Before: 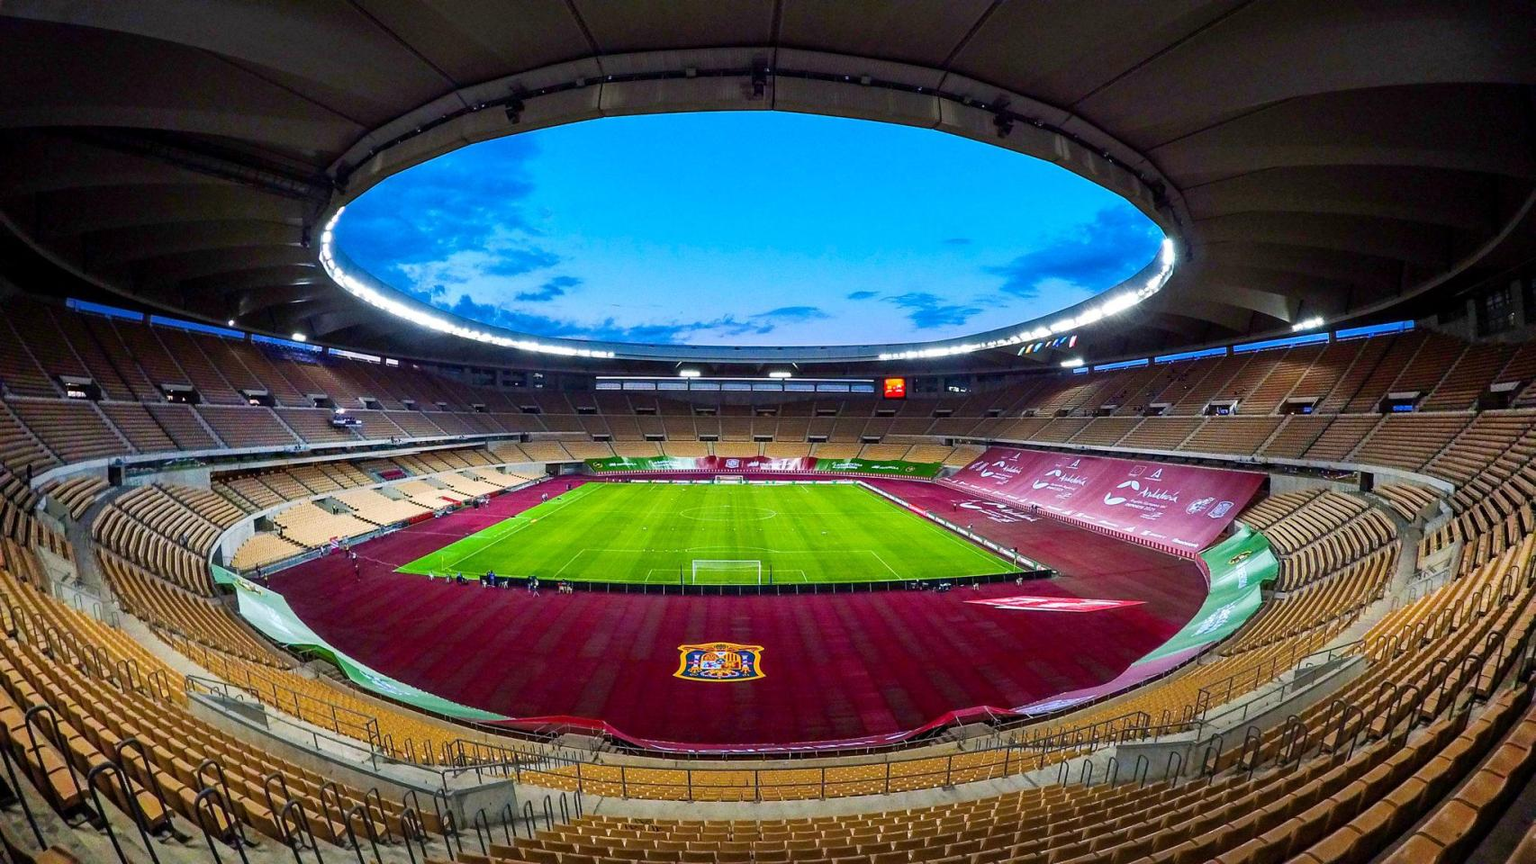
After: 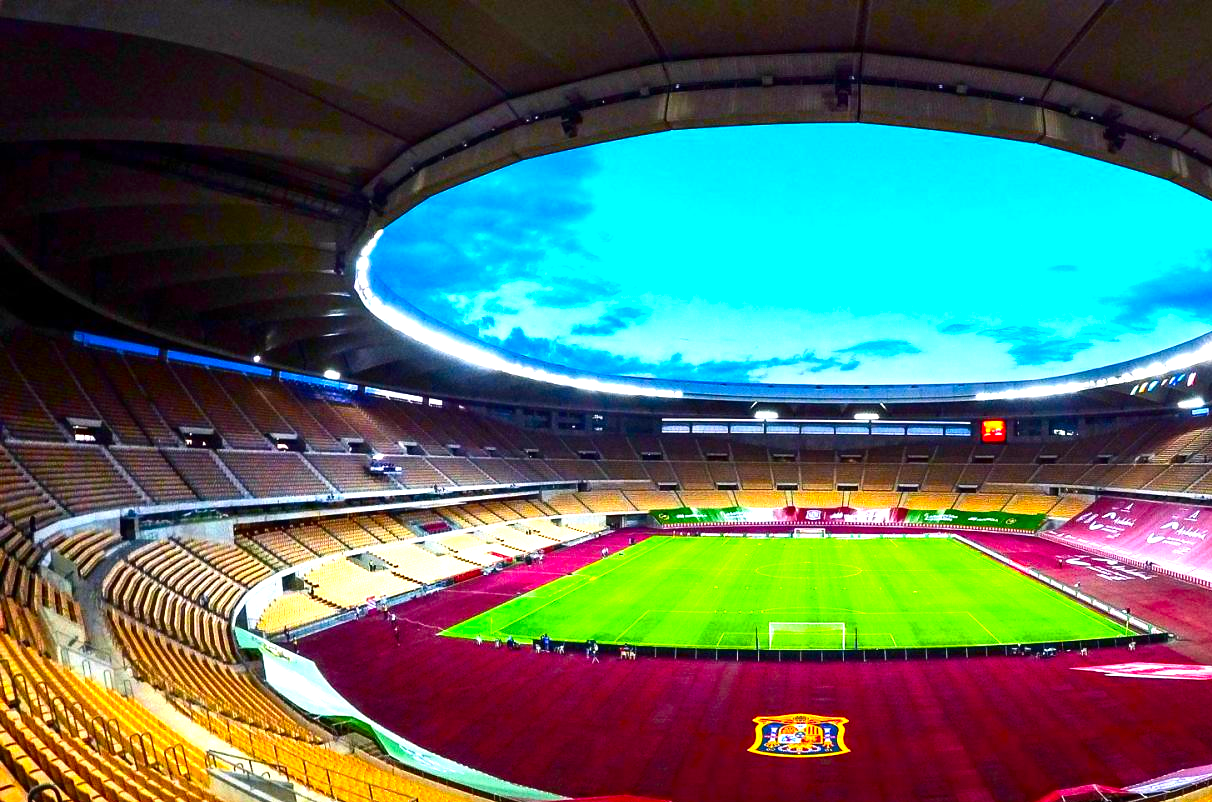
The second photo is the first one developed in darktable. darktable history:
contrast brightness saturation: contrast 0.117, brightness -0.119, saturation 0.198
exposure: black level correction 0, exposure 1.098 EV, compensate exposure bias true, compensate highlight preservation false
crop: right 28.924%, bottom 16.356%
color zones: curves: ch0 [(0.224, 0.526) (0.75, 0.5)]; ch1 [(0.055, 0.526) (0.224, 0.761) (0.377, 0.526) (0.75, 0.5)]
